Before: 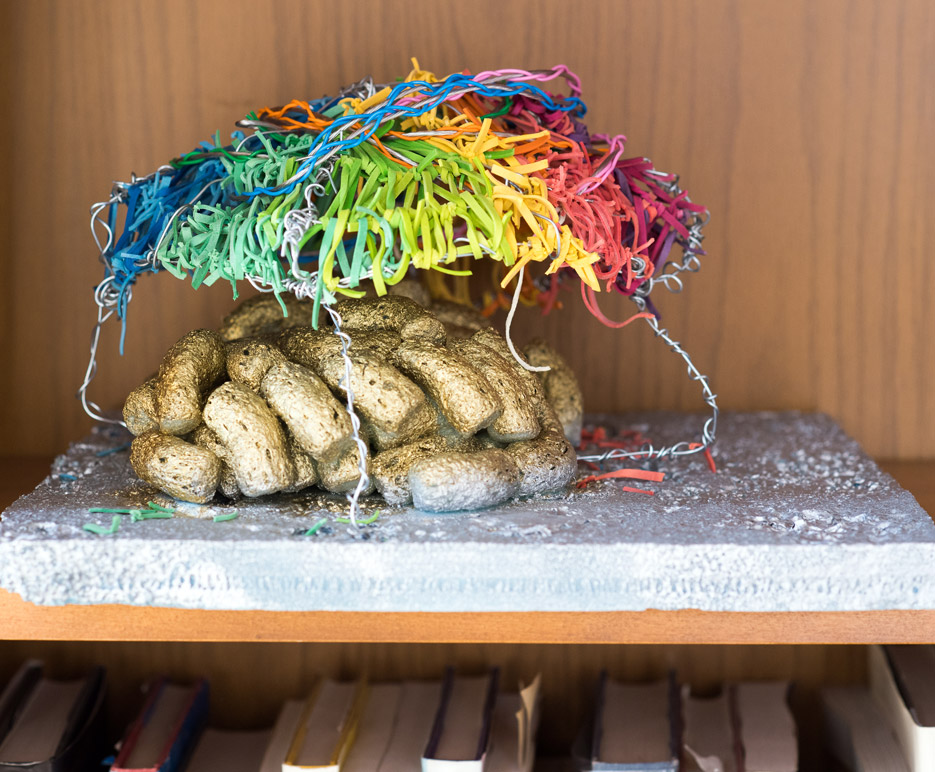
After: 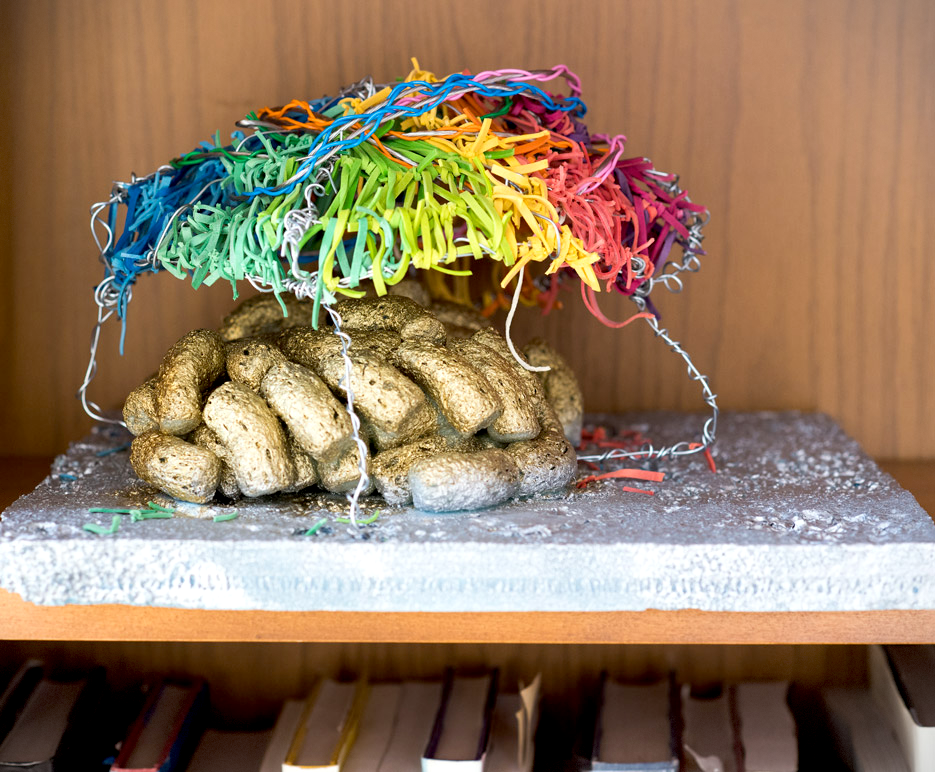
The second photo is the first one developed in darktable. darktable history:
exposure: black level correction 0.01, exposure 0.111 EV, compensate exposure bias true, compensate highlight preservation false
vignetting: fall-off start 100.83%, fall-off radius 64.96%, brightness -0.458, saturation -0.308, center (-0.032, -0.038), automatic ratio true, dithering 8-bit output
